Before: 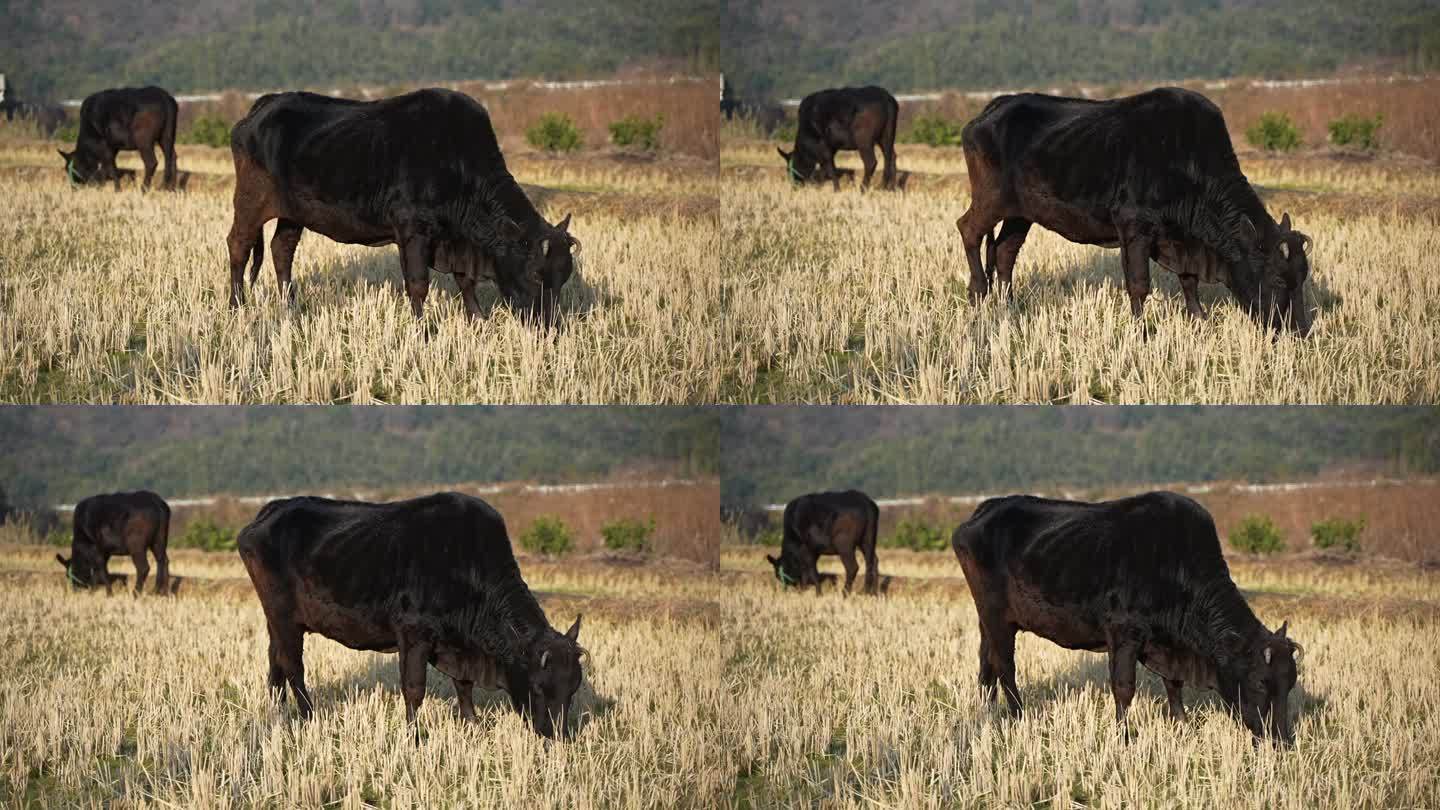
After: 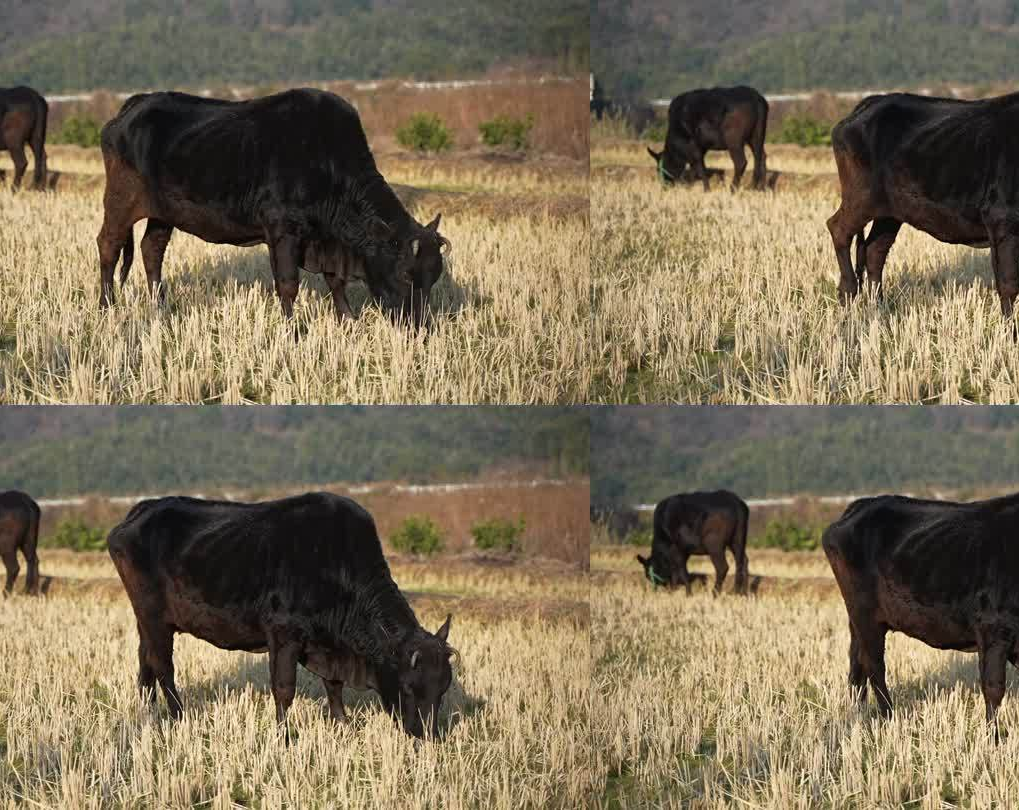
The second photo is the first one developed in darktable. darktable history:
crop and rotate: left 9.061%, right 20.142%
exposure: compensate highlight preservation false
